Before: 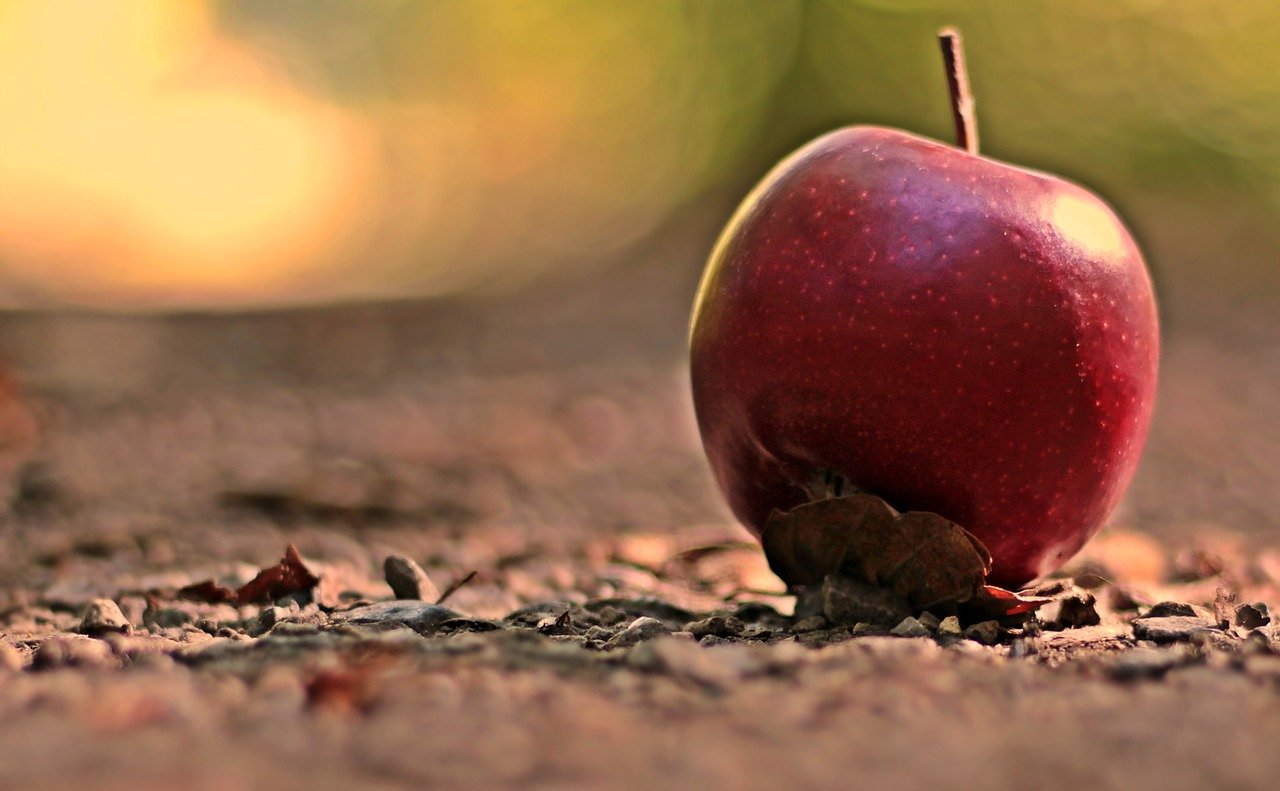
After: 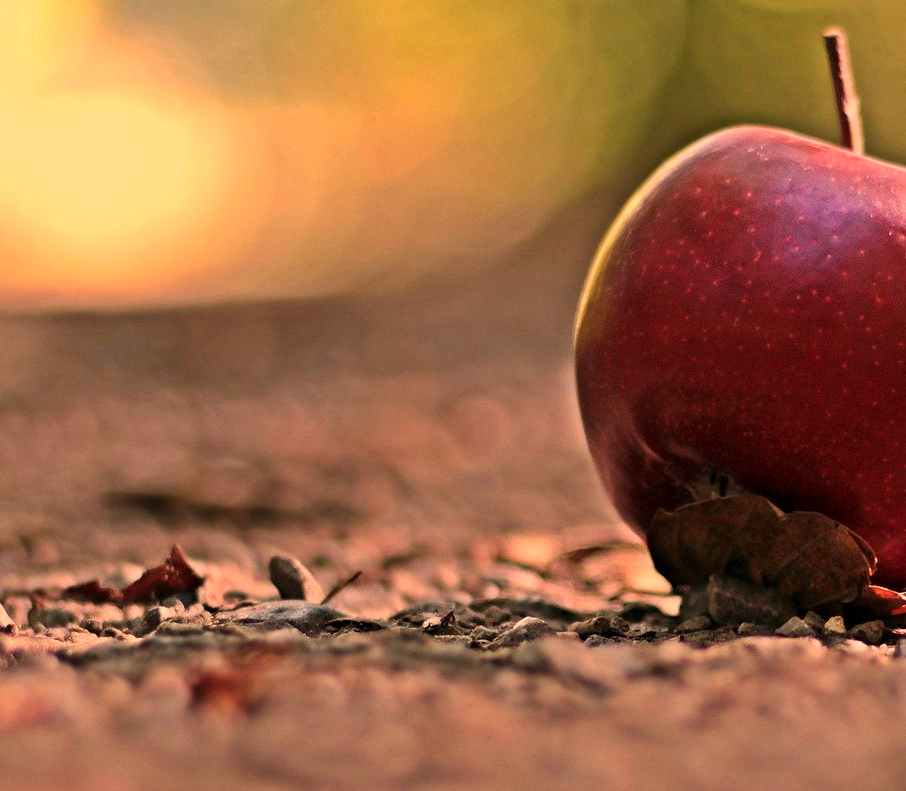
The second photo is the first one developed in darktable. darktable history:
white balance: red 1.127, blue 0.943
grain: coarseness 0.09 ISO, strength 10%
crop and rotate: left 9.061%, right 20.142%
